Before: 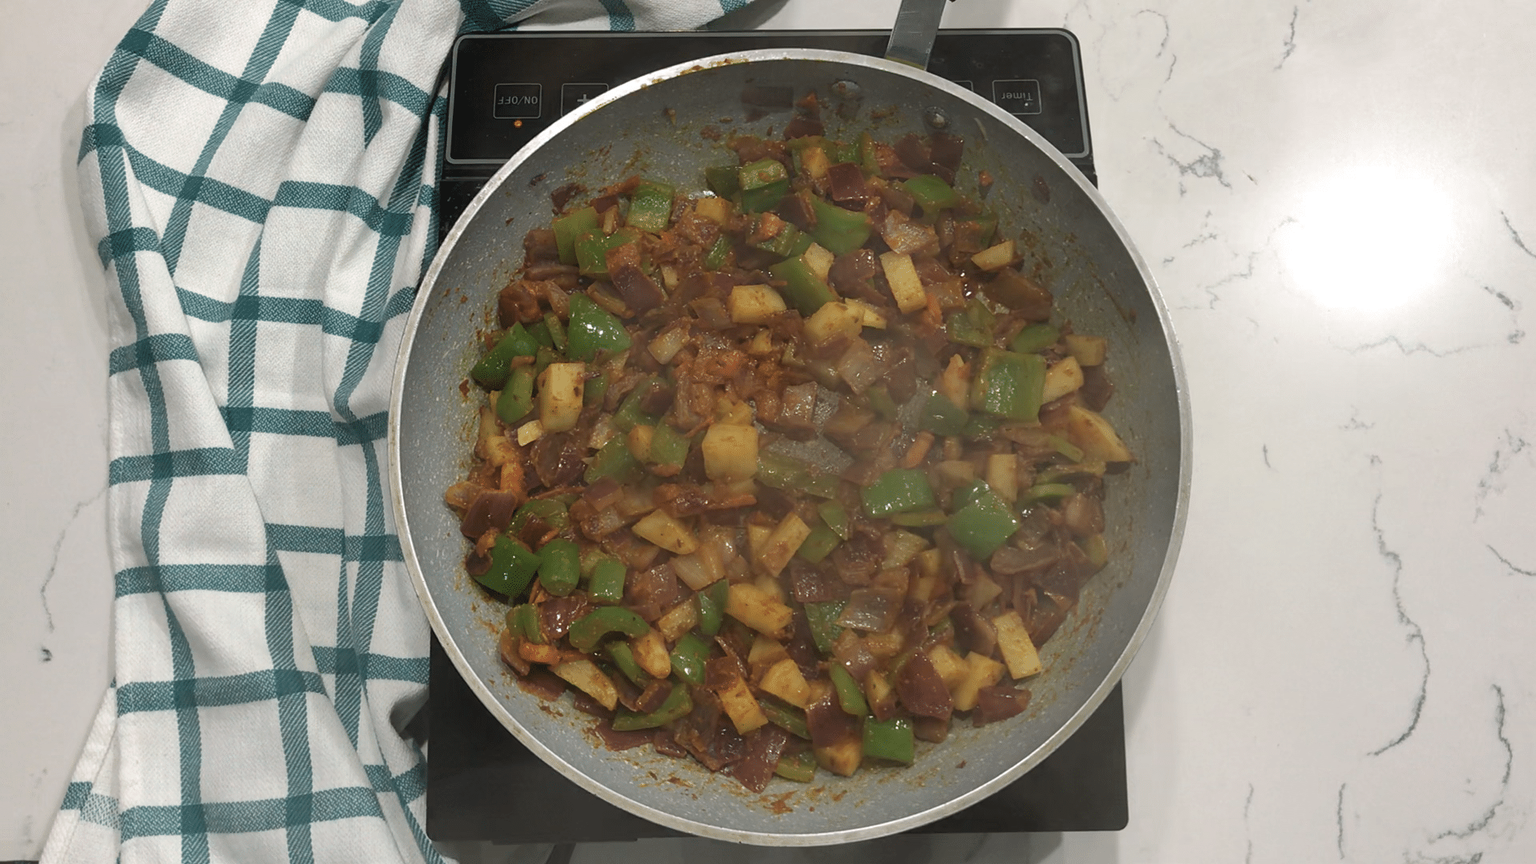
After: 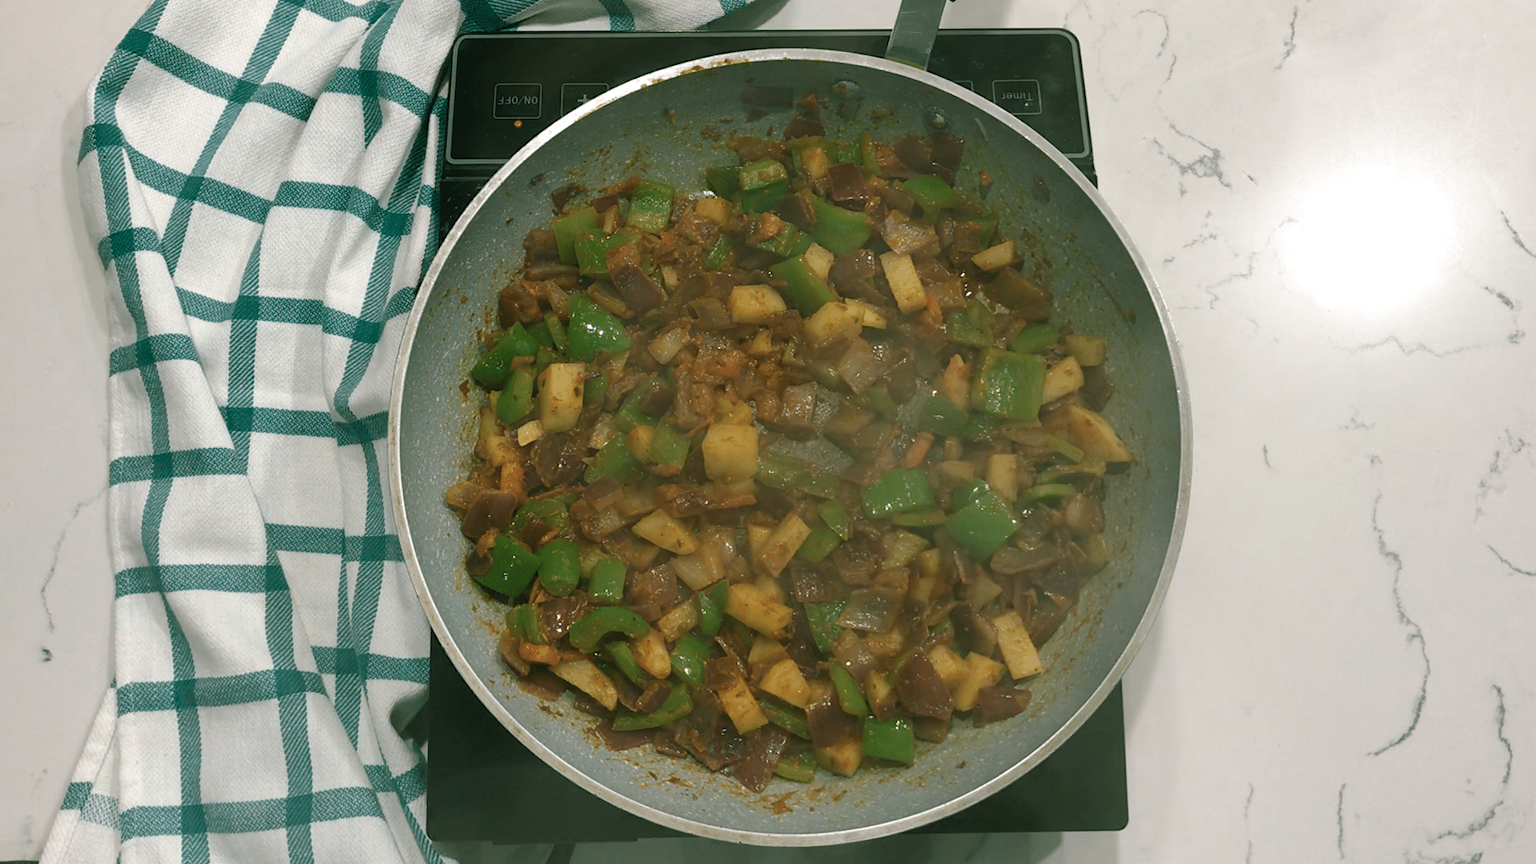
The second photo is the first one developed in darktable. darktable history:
color balance rgb: shadows lift › chroma 11.859%, shadows lift › hue 130.94°, perceptual saturation grading › global saturation 2.192%, global vibrance 14.956%
